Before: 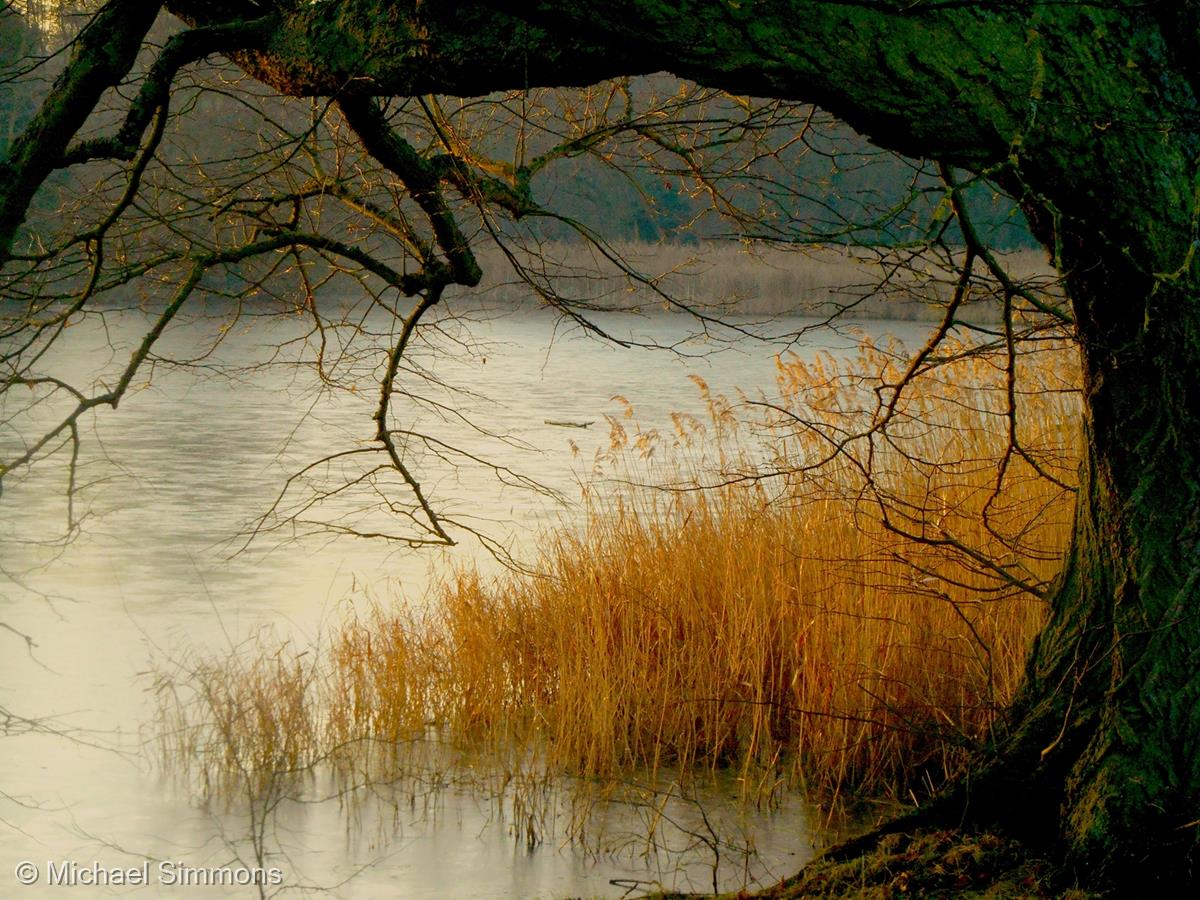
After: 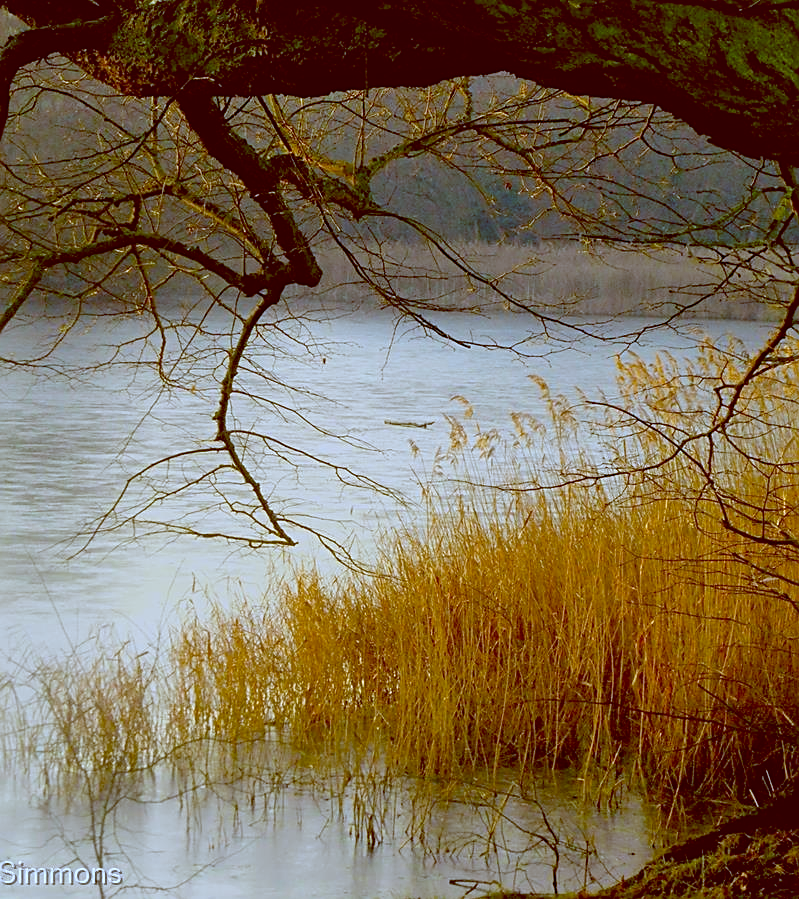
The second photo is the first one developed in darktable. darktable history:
shadows and highlights: shadows 30.86, highlights 0, soften with gaussian
exposure: exposure -0.021 EV, compensate highlight preservation false
crop and rotate: left 13.409%, right 19.924%
sharpen: on, module defaults
color balance: lift [1, 1.011, 0.999, 0.989], gamma [1.109, 1.045, 1.039, 0.955], gain [0.917, 0.936, 0.952, 1.064], contrast 2.32%, contrast fulcrum 19%, output saturation 101%
white balance: red 0.871, blue 1.249
